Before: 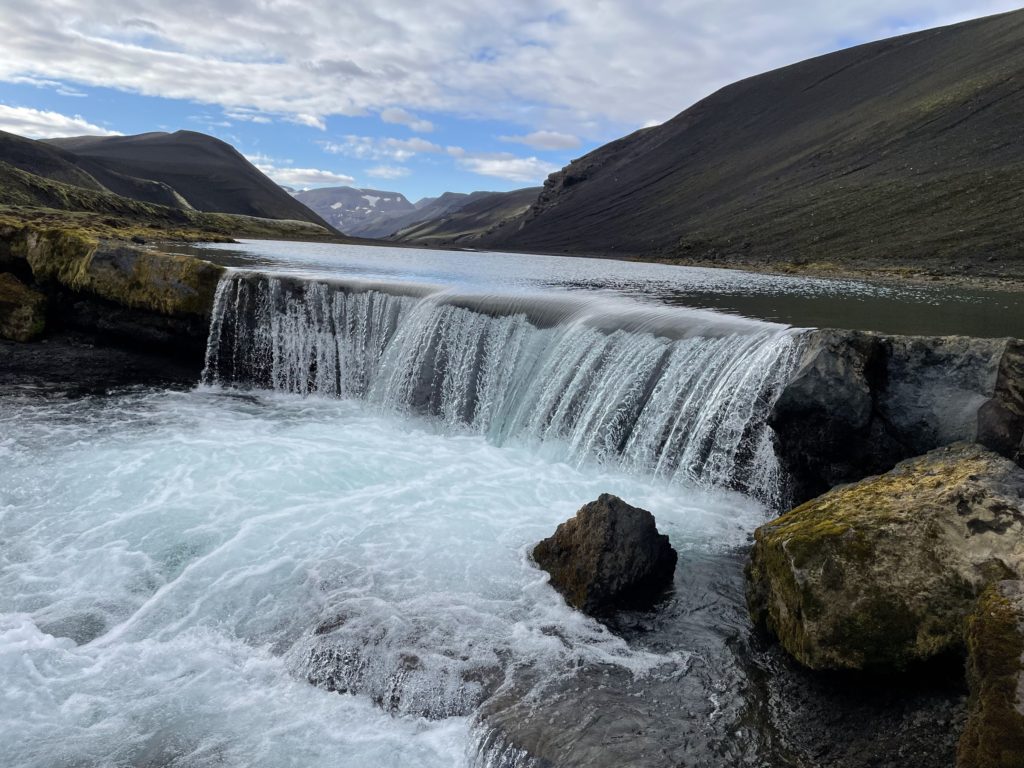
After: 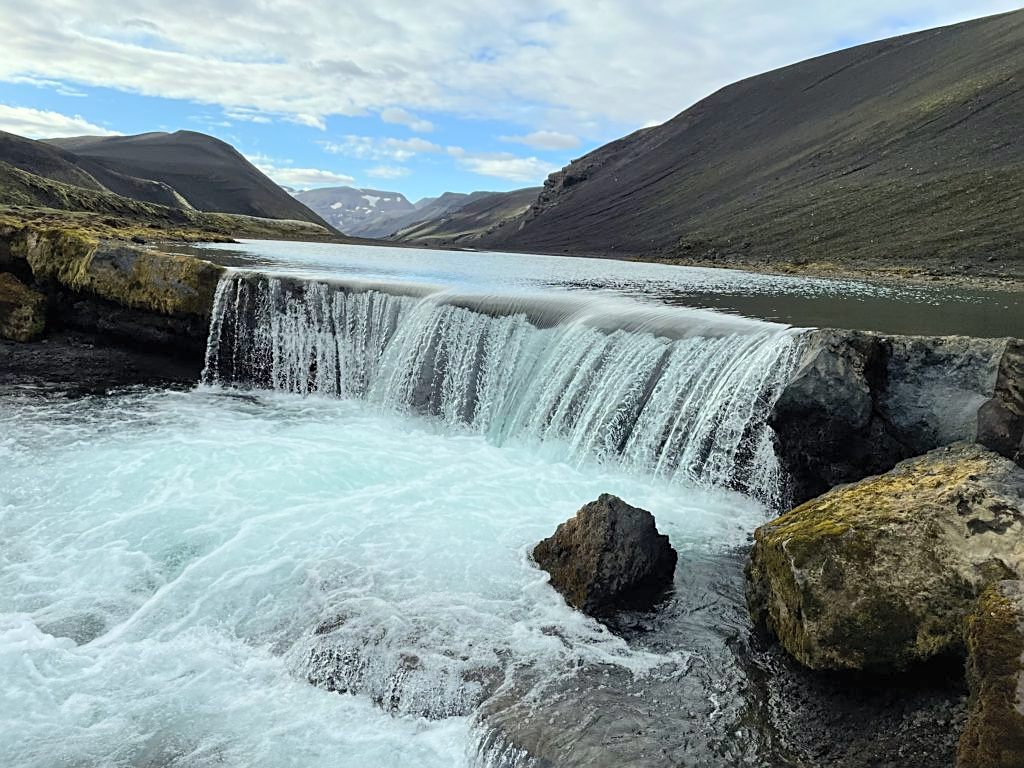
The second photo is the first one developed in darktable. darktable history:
color correction: highlights a* -4.73, highlights b* 5.06, saturation 0.97
contrast brightness saturation: contrast 0.14, brightness 0.21
sharpen: on, module defaults
